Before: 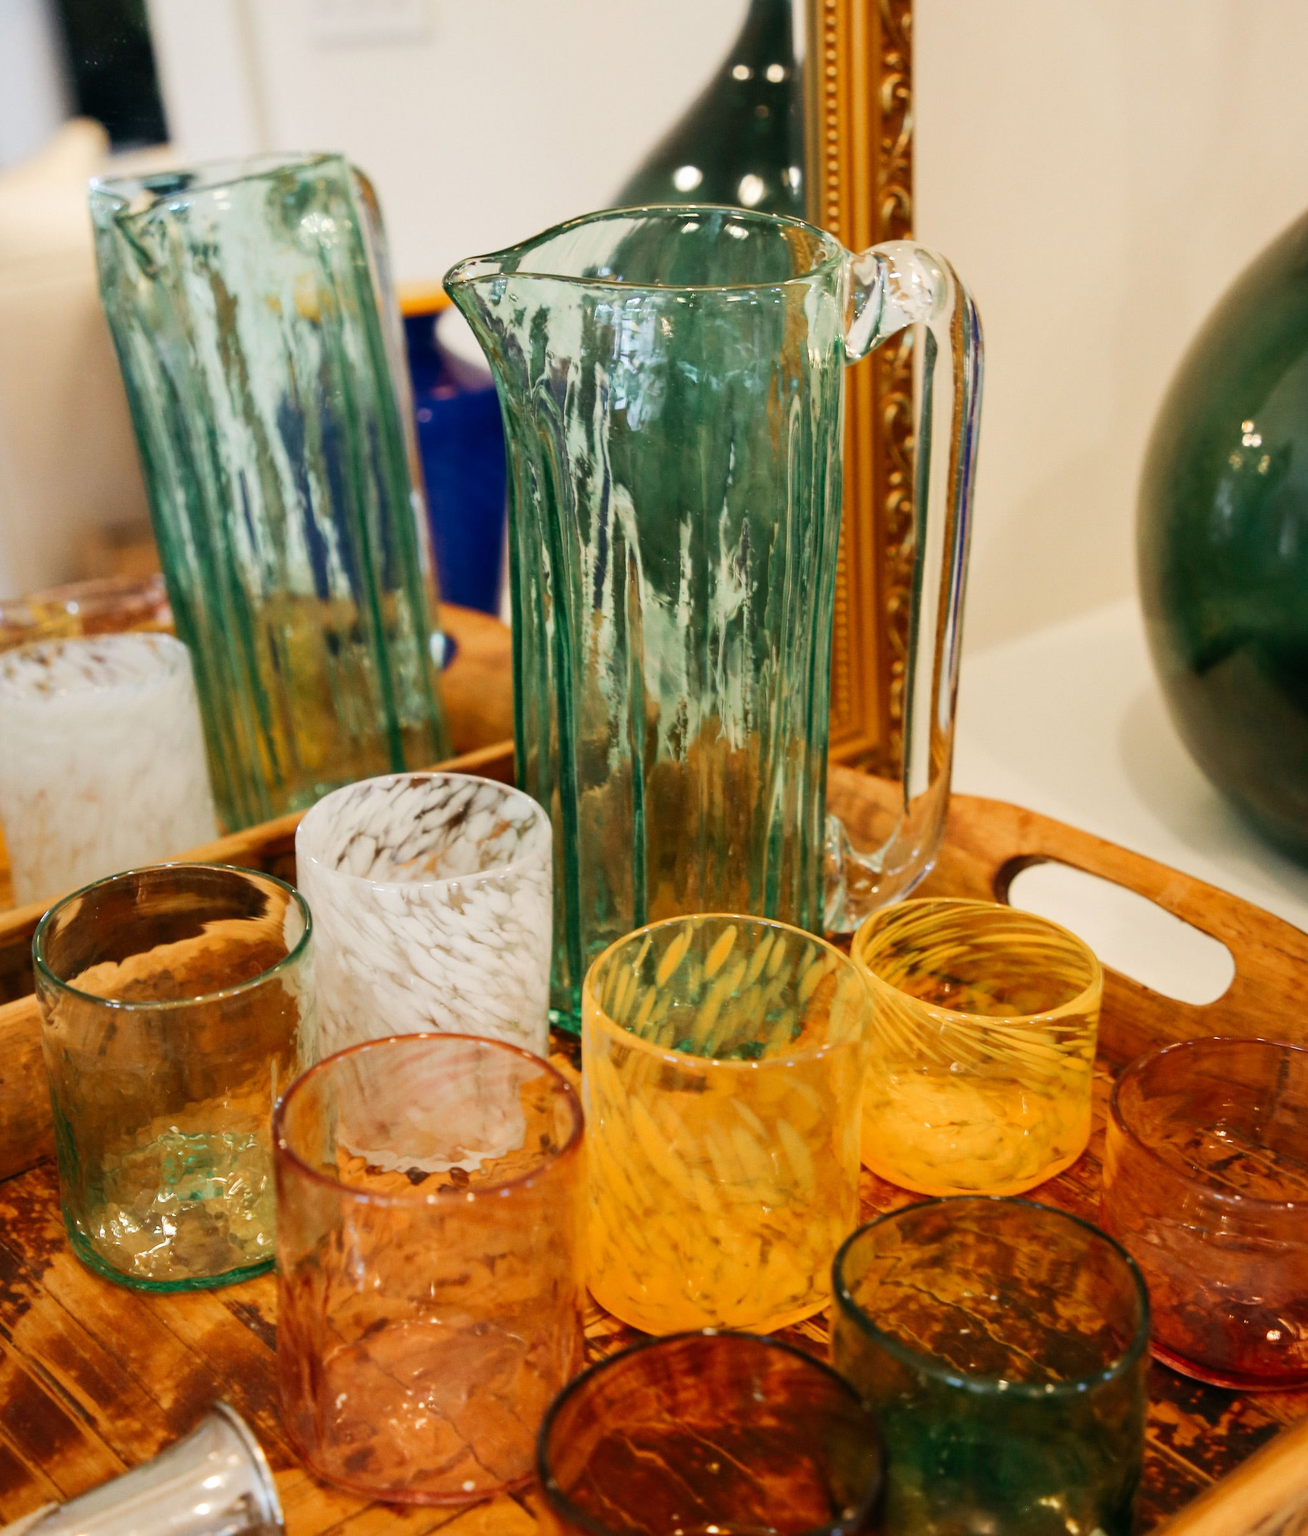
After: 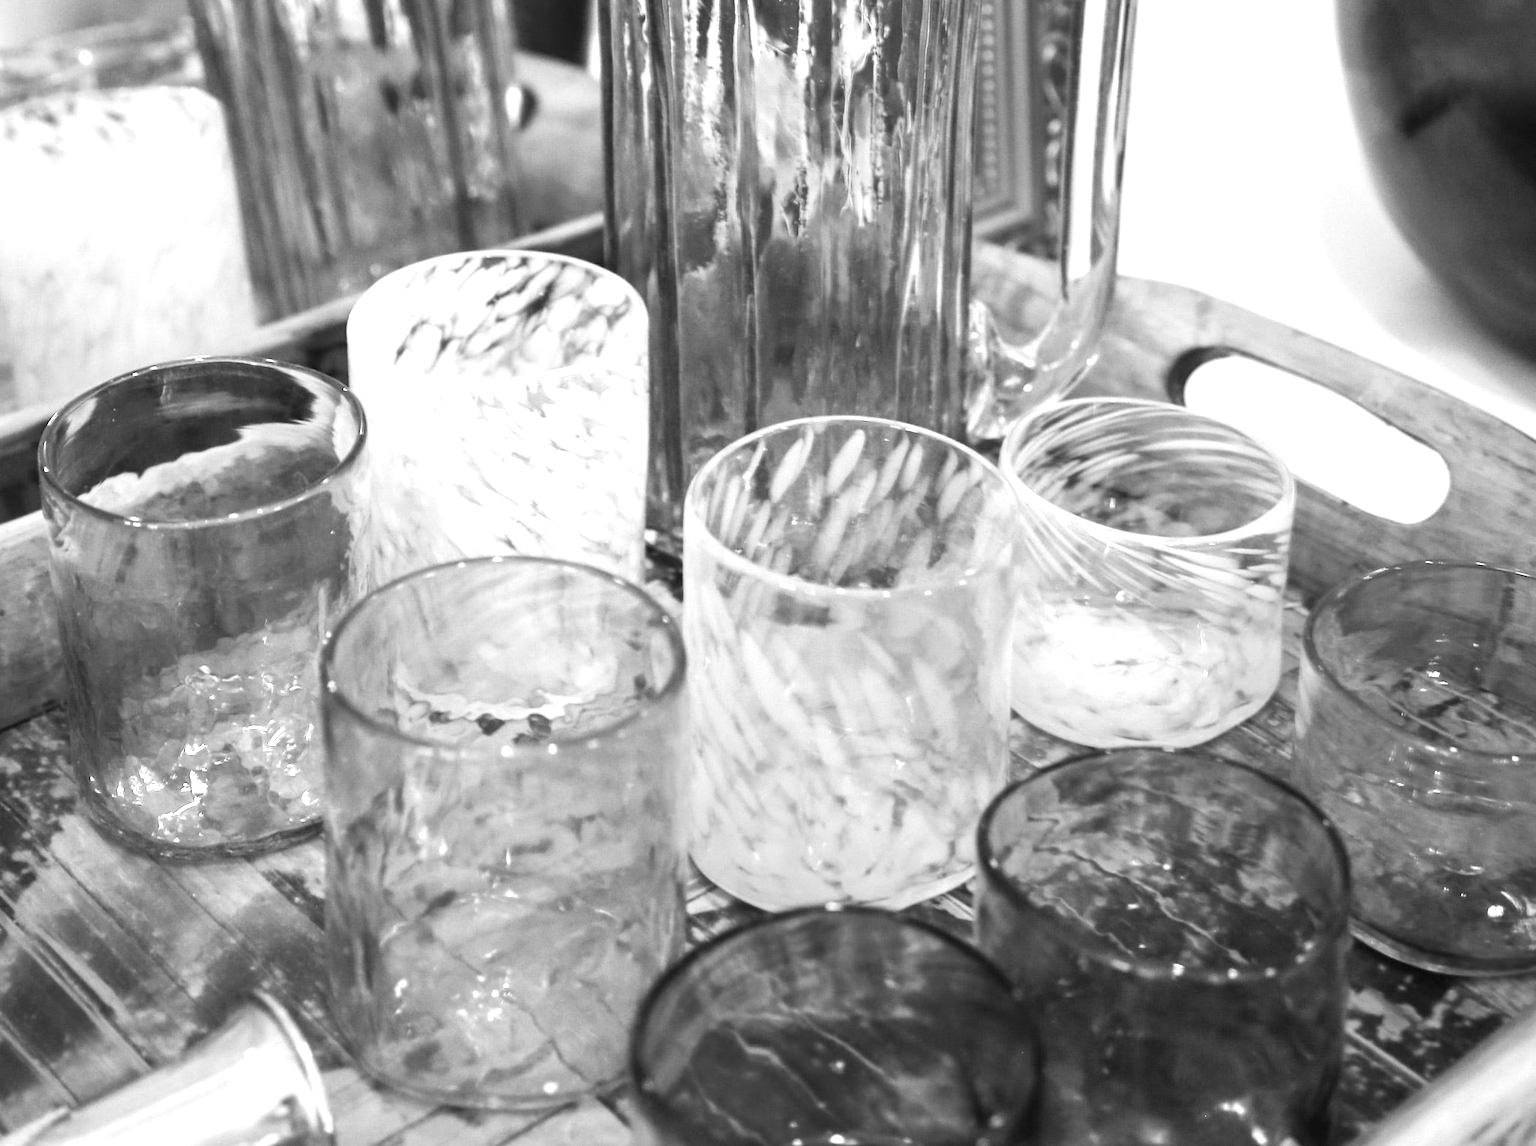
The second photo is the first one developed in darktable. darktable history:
monochrome: a 32, b 64, size 2.3
crop and rotate: top 36.435%
exposure: black level correction 0, exposure 1 EV, compensate highlight preservation false
tone equalizer: on, module defaults
